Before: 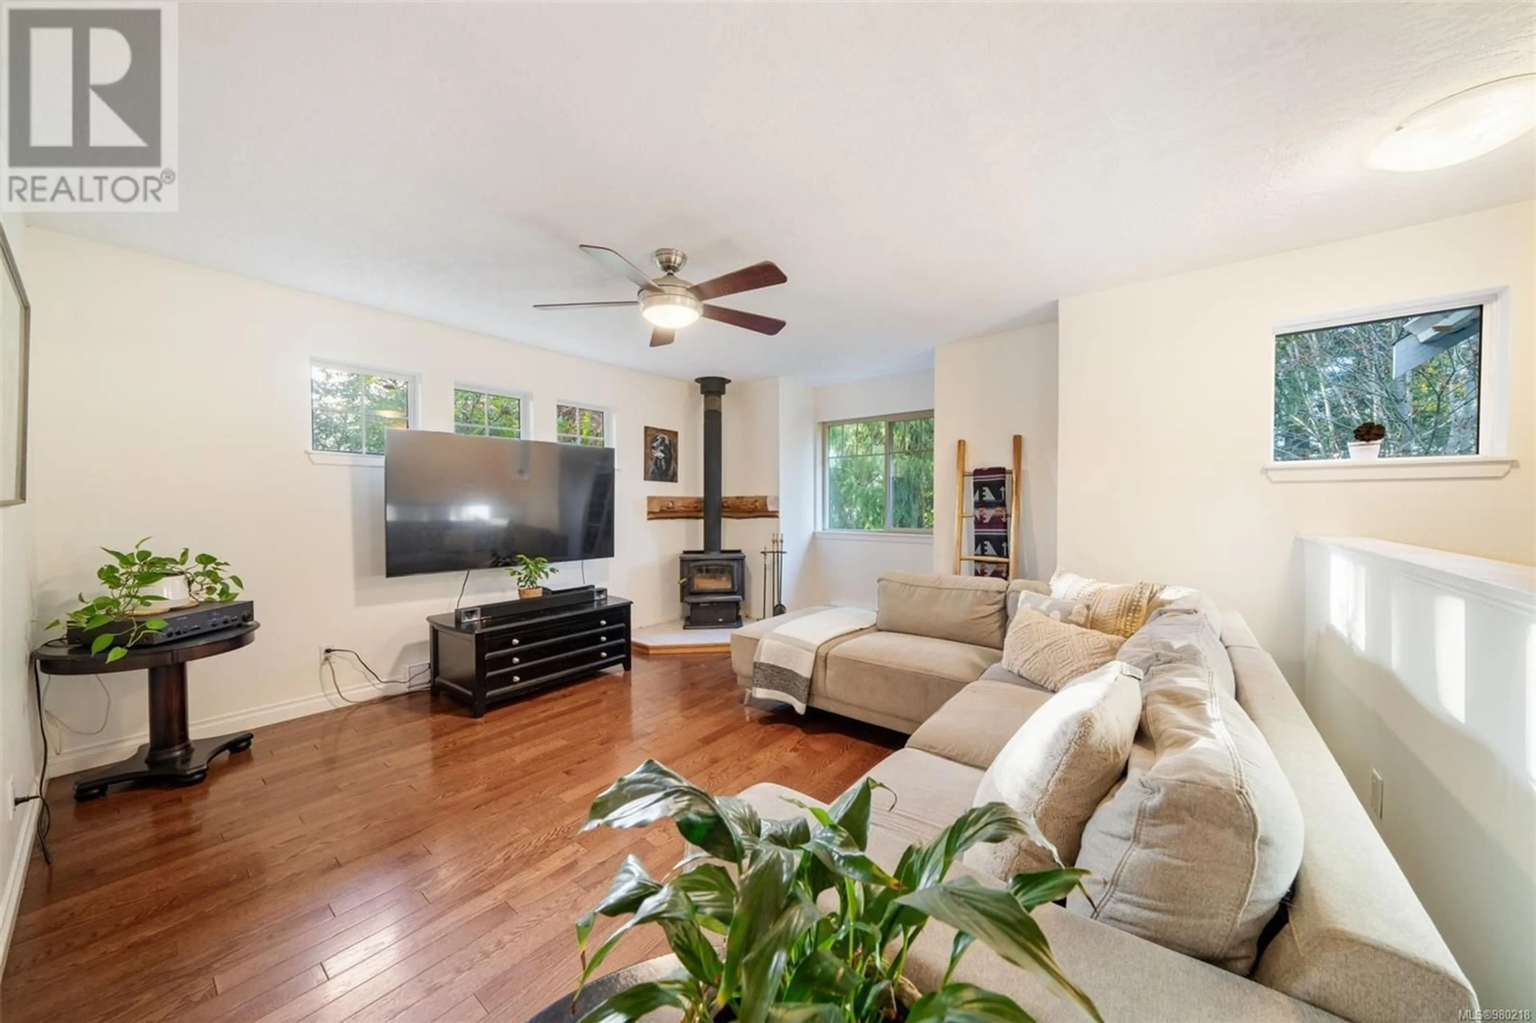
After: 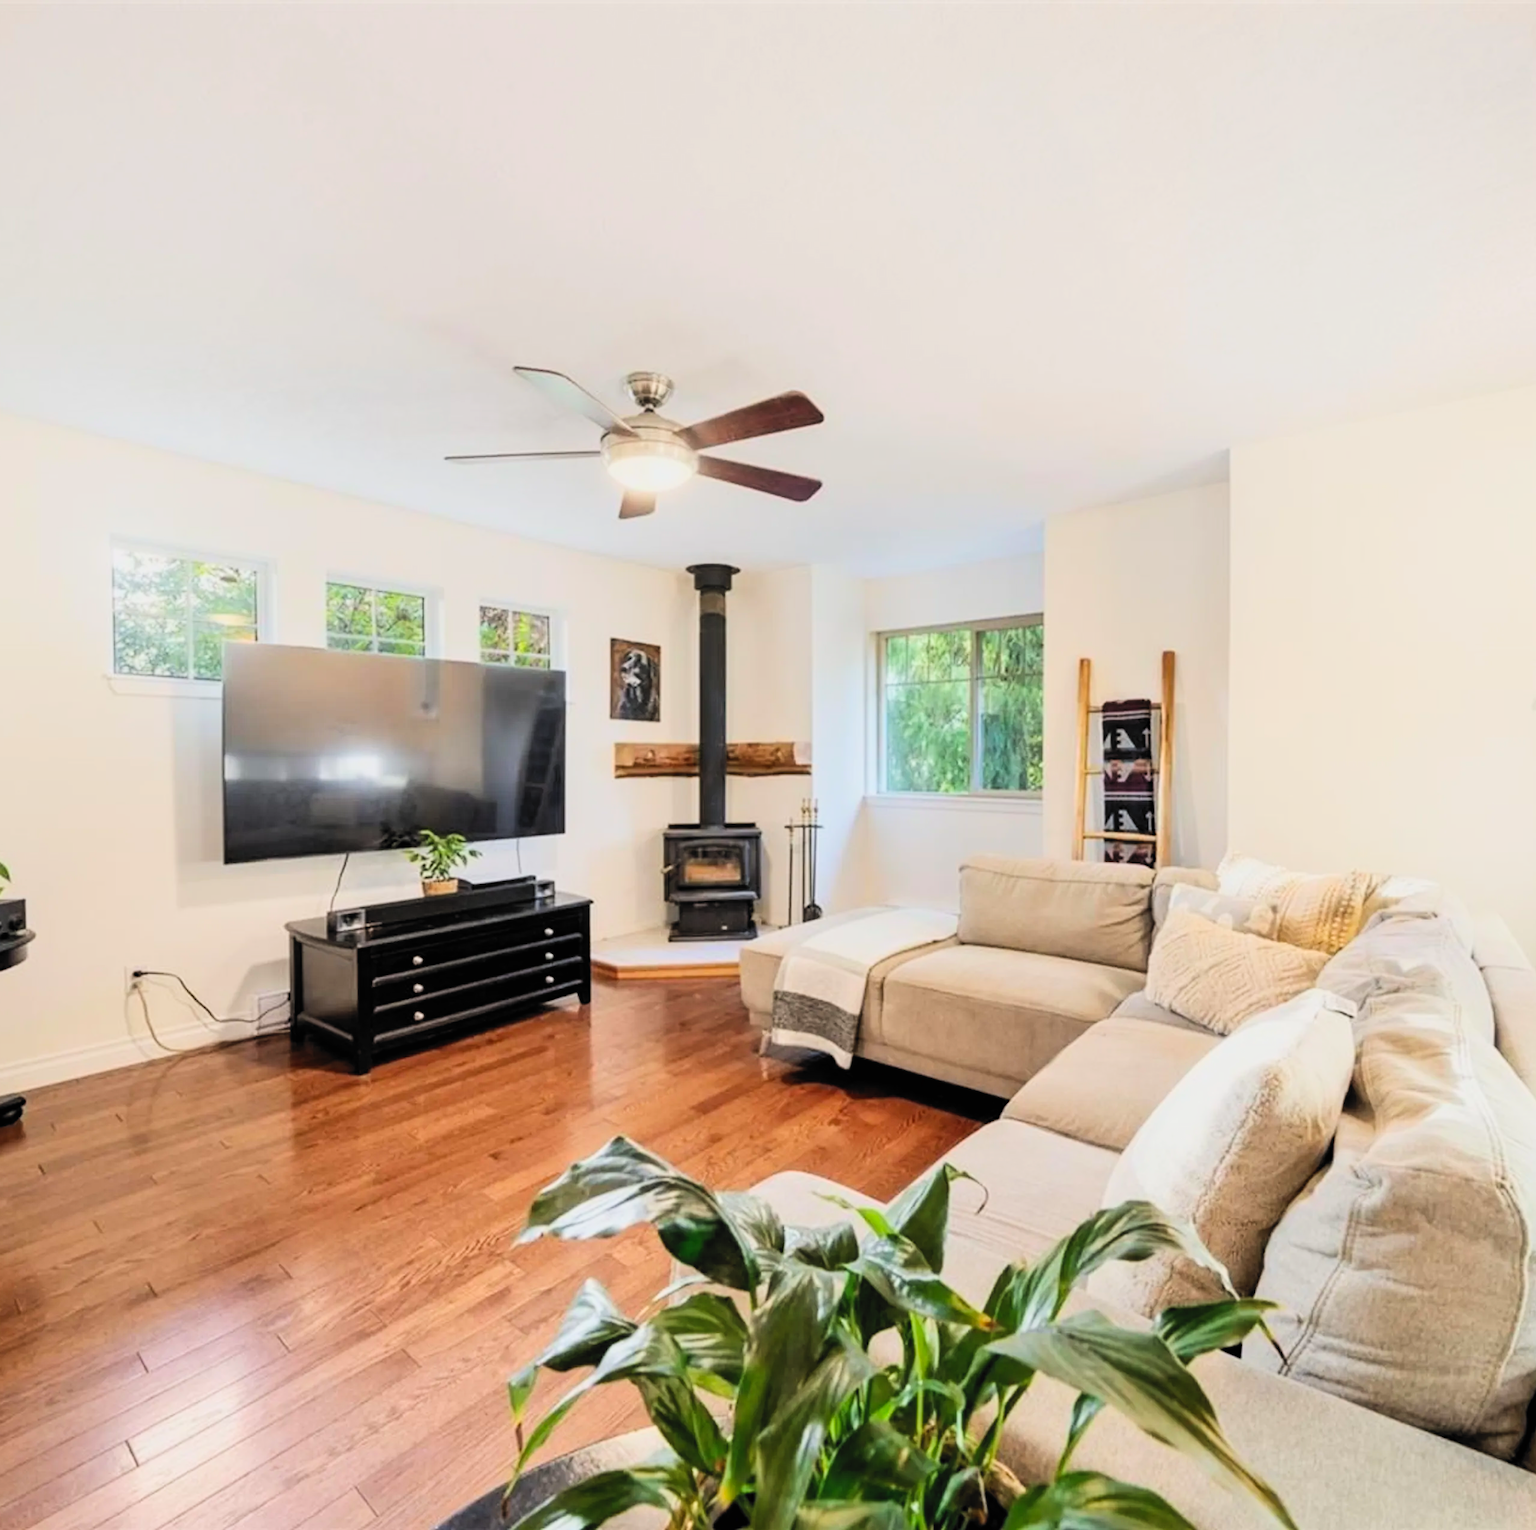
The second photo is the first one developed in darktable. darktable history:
filmic rgb: black relative exposure -7.65 EV, white relative exposure 3.96 EV, hardness 4.02, contrast 1.094, highlights saturation mix -30.29%, color science v6 (2022), iterations of high-quality reconstruction 0
crop: left 15.405%, right 17.734%
contrast brightness saturation: contrast 0.201, brightness 0.17, saturation 0.226
